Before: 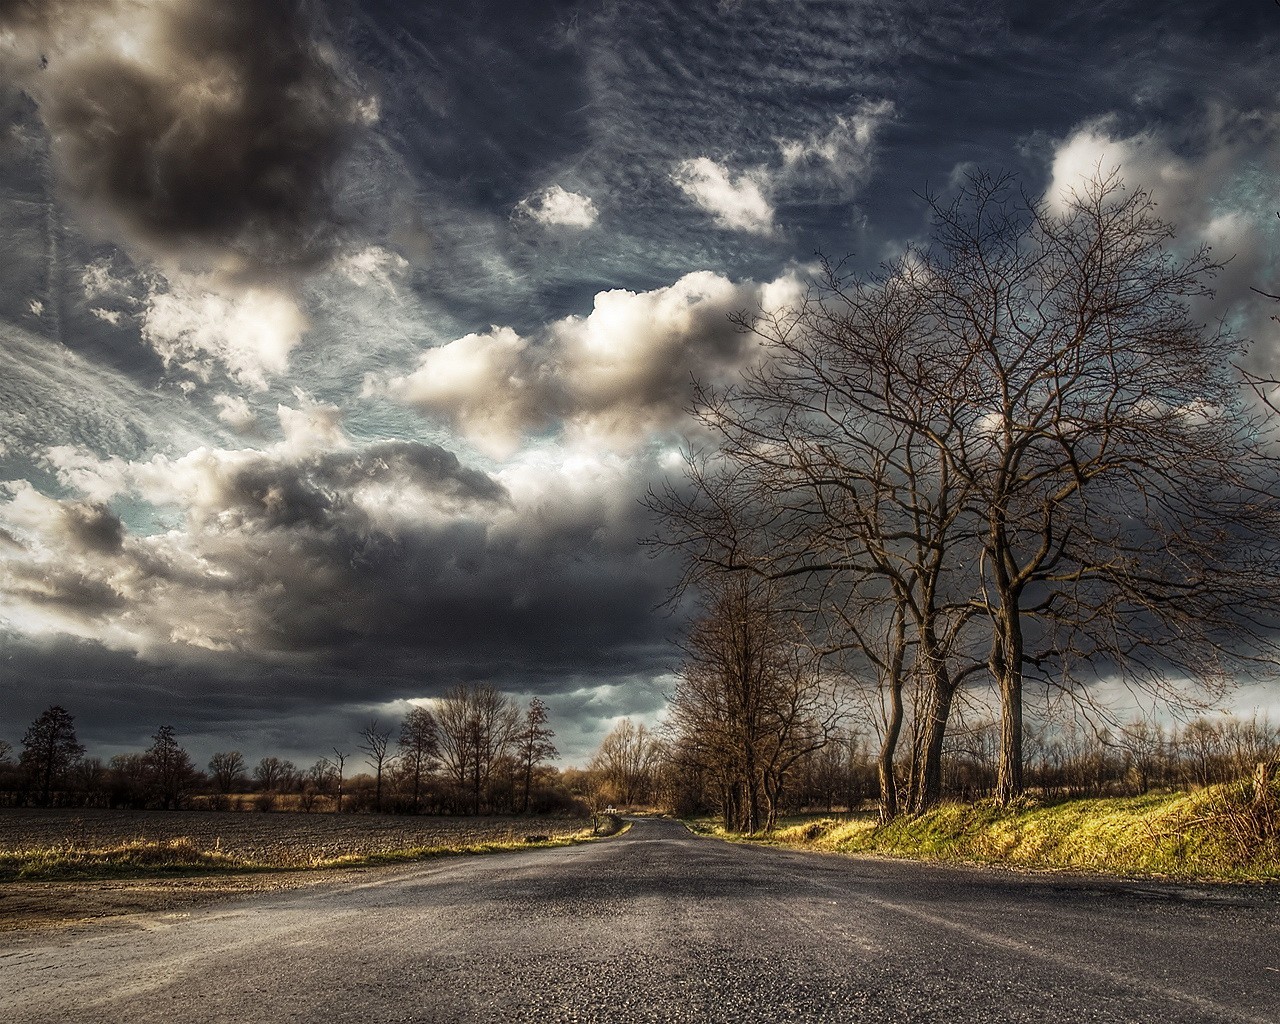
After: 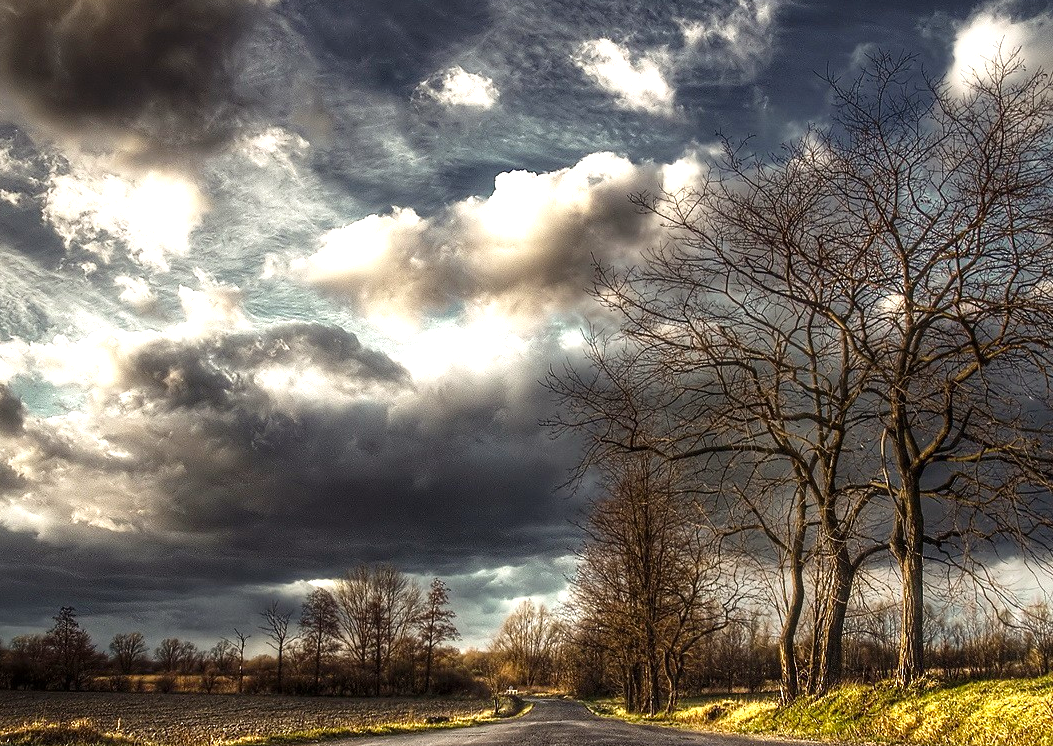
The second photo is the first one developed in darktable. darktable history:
color balance rgb: power › chroma 0.241%, power › hue 60.83°, perceptual saturation grading › global saturation -1.688%, perceptual saturation grading › highlights -8.203%, perceptual saturation grading › mid-tones 7.616%, perceptual saturation grading › shadows 3.608%, perceptual brilliance grading › global brilliance 18.12%, global vibrance 20%
crop: left 7.738%, top 11.713%, right 9.973%, bottom 15.405%
